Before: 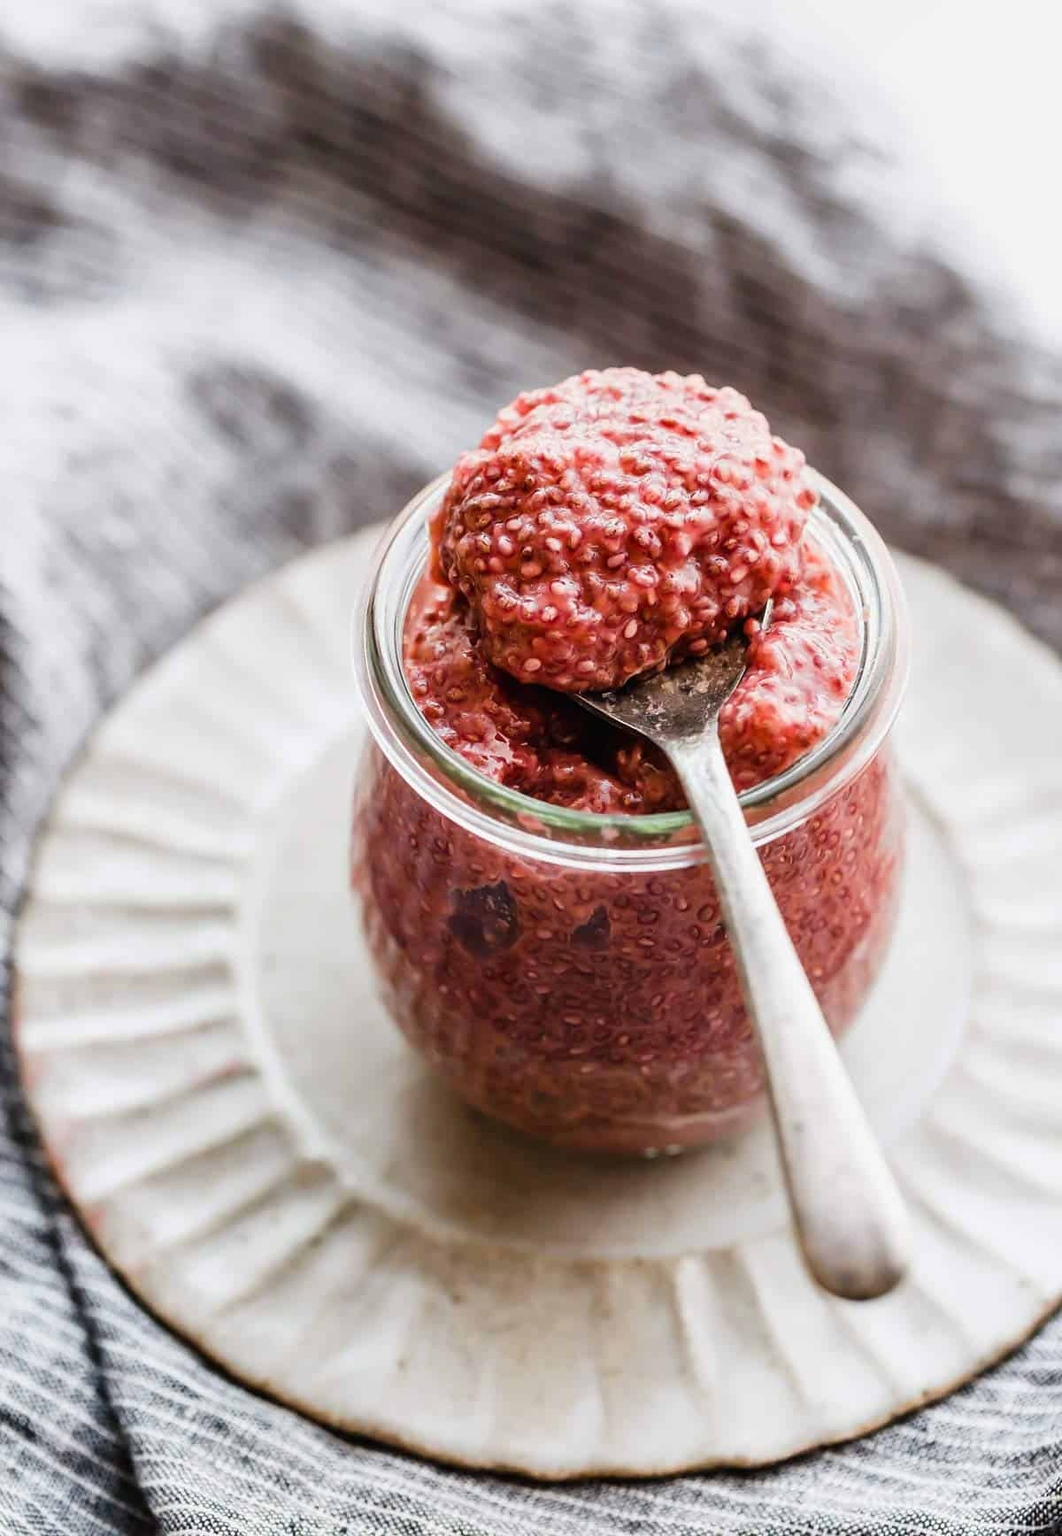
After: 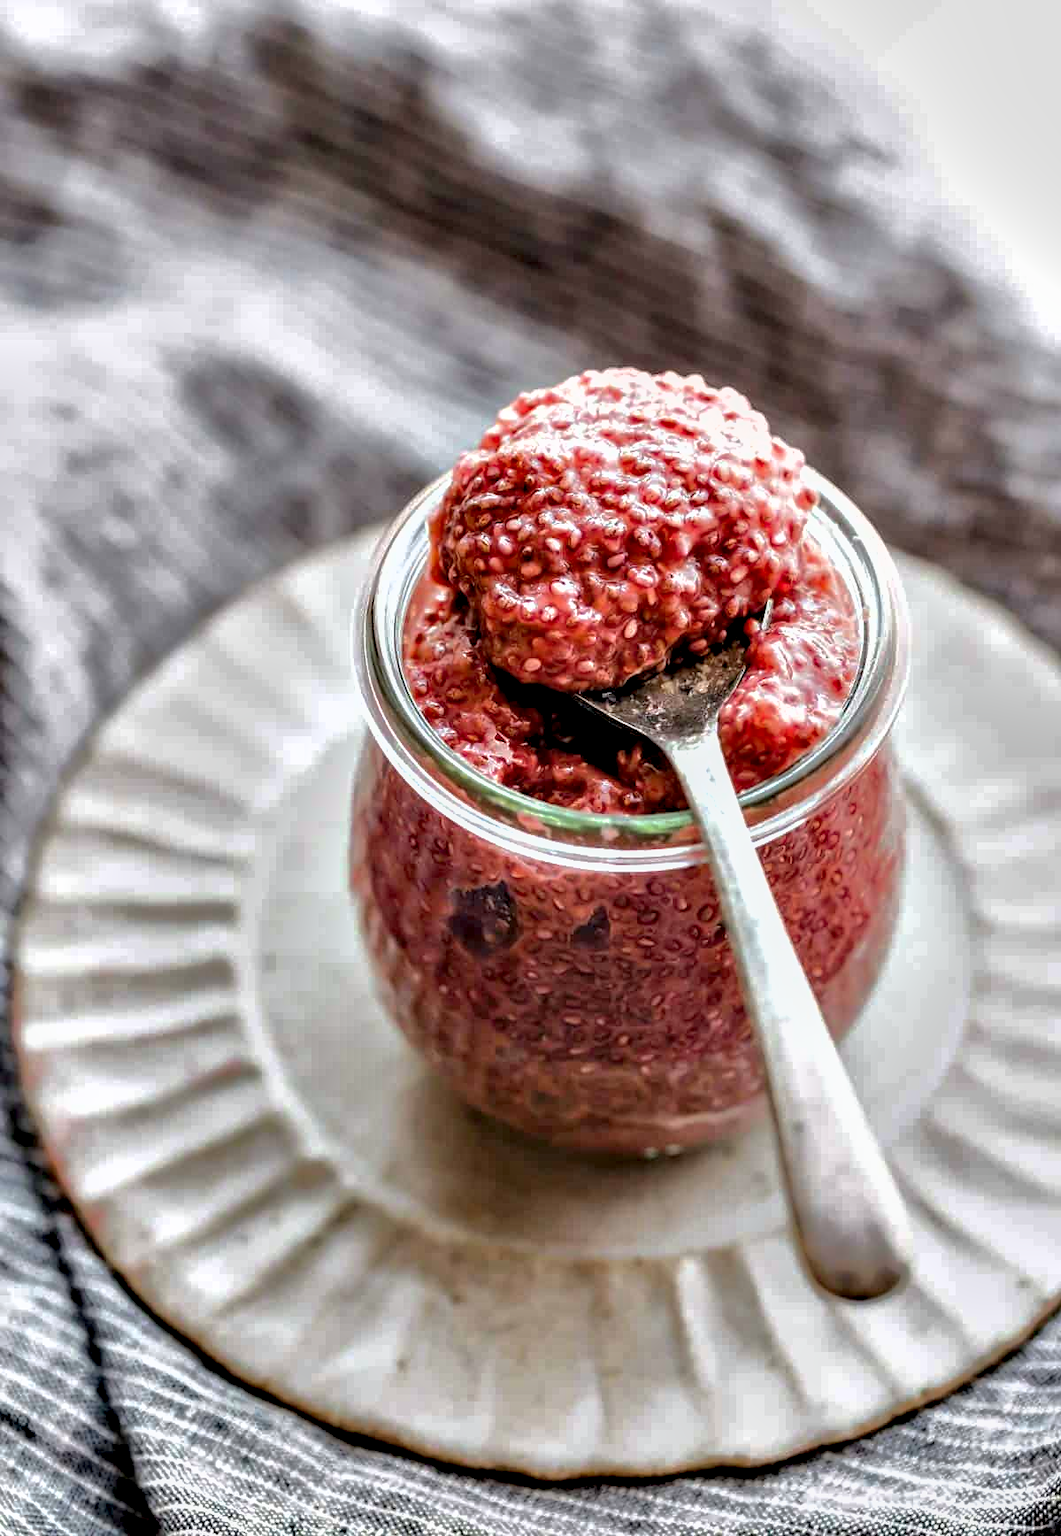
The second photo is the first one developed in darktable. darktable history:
shadows and highlights: shadows 39.91, highlights -60.07
contrast equalizer: octaves 7, y [[0.6 ×6], [0.55 ×6], [0 ×6], [0 ×6], [0 ×6]]
local contrast: detail 110%
